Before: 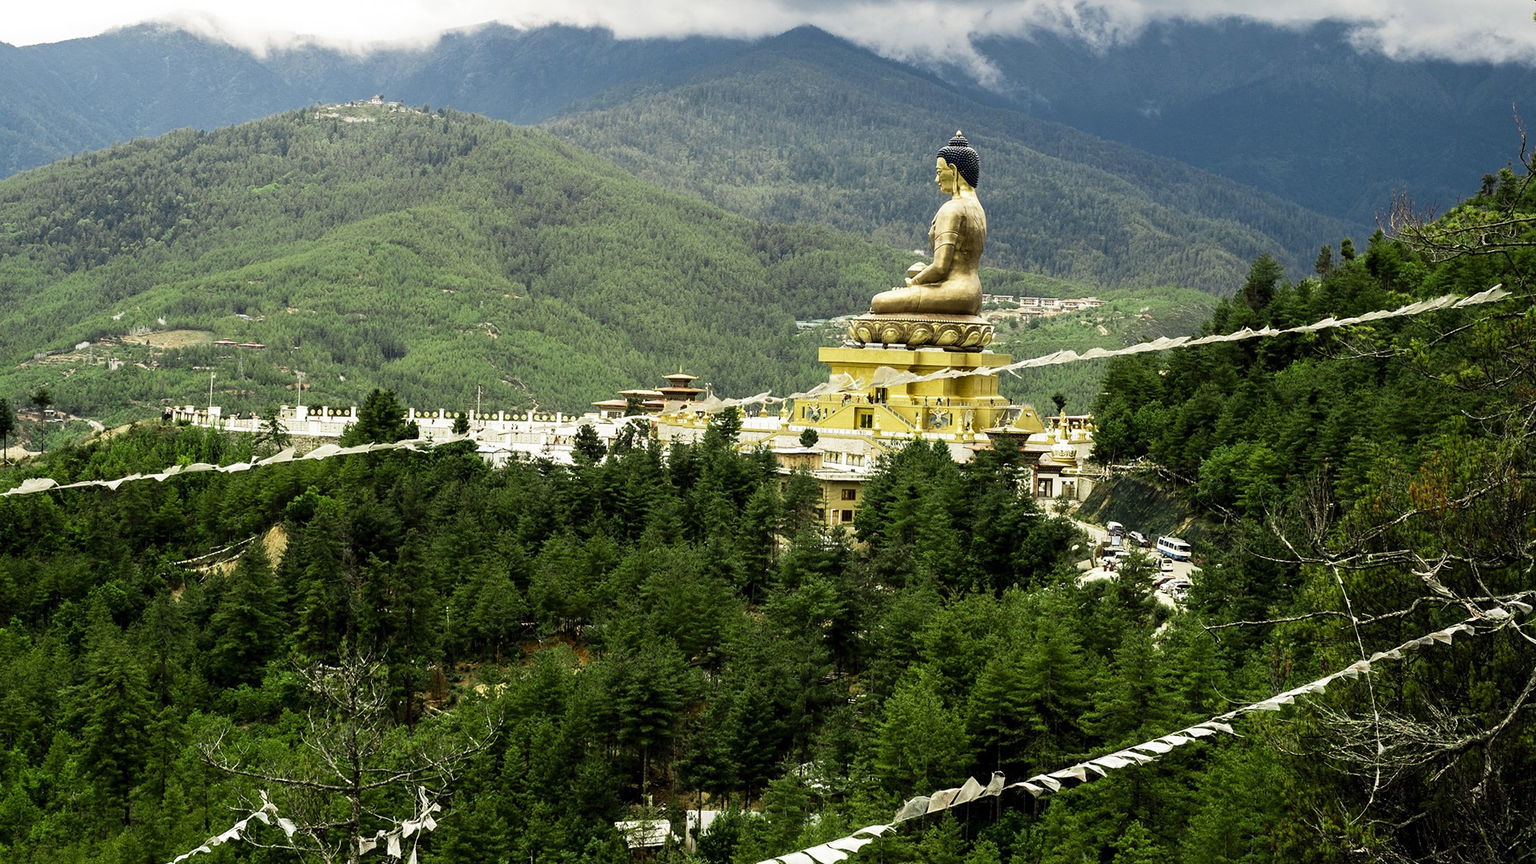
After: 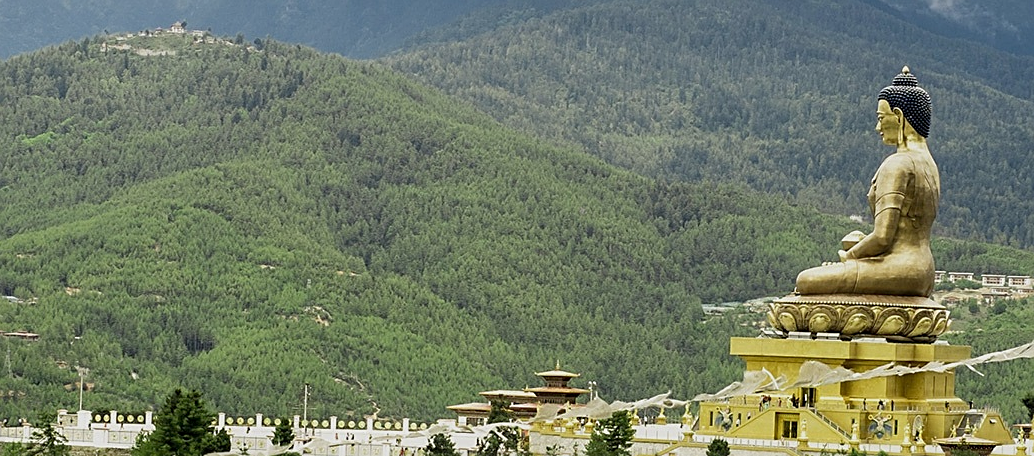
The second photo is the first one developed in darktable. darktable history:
sharpen: on, module defaults
tone equalizer: -8 EV 0.25 EV, -7 EV 0.417 EV, -6 EV 0.417 EV, -5 EV 0.25 EV, -3 EV -0.25 EV, -2 EV -0.417 EV, -1 EV -0.417 EV, +0 EV -0.25 EV, edges refinement/feathering 500, mask exposure compensation -1.57 EV, preserve details guided filter
crop: left 15.306%, top 9.065%, right 30.789%, bottom 48.638%
